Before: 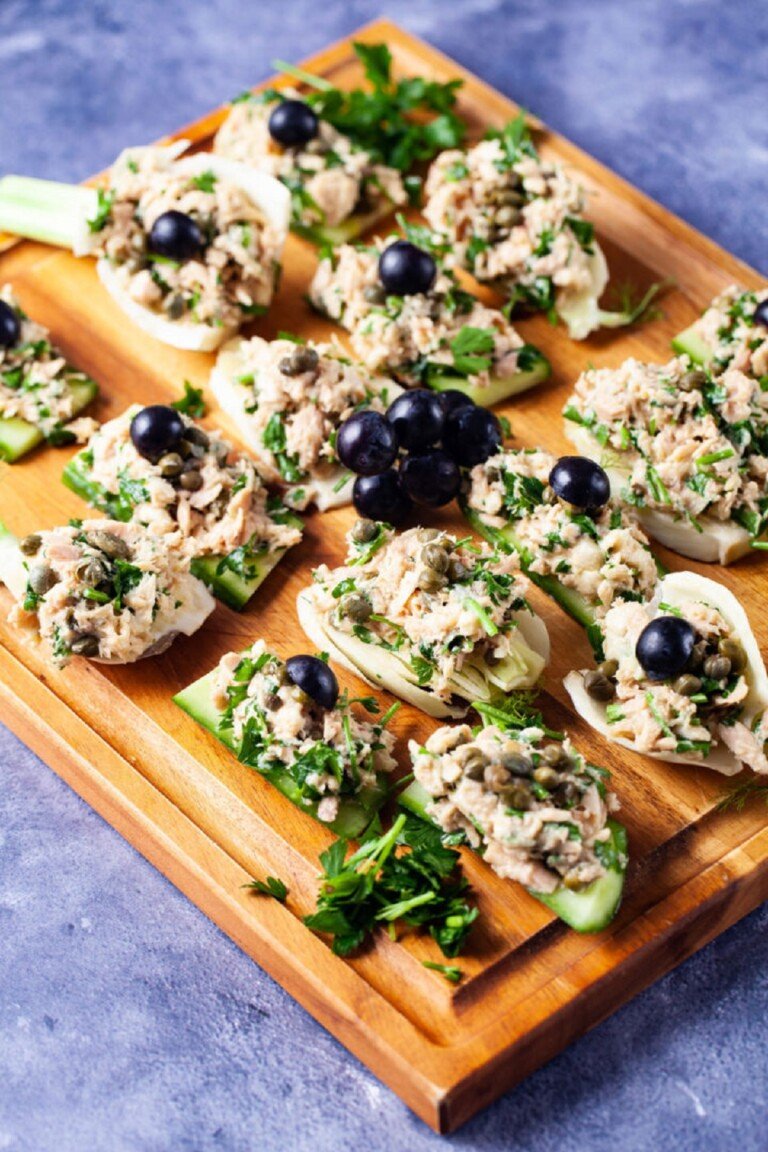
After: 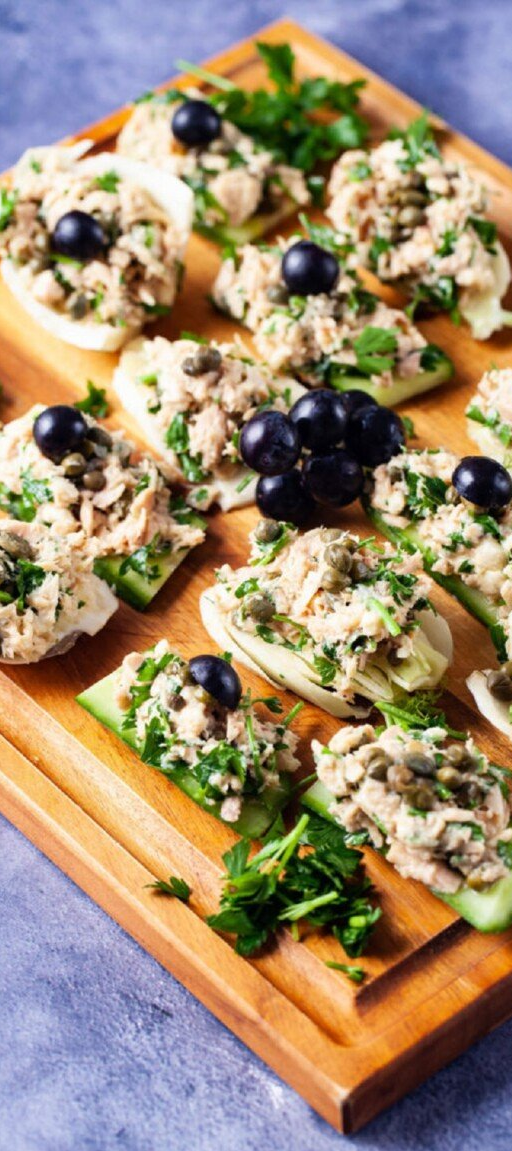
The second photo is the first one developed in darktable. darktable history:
crop and rotate: left 12.634%, right 20.687%
